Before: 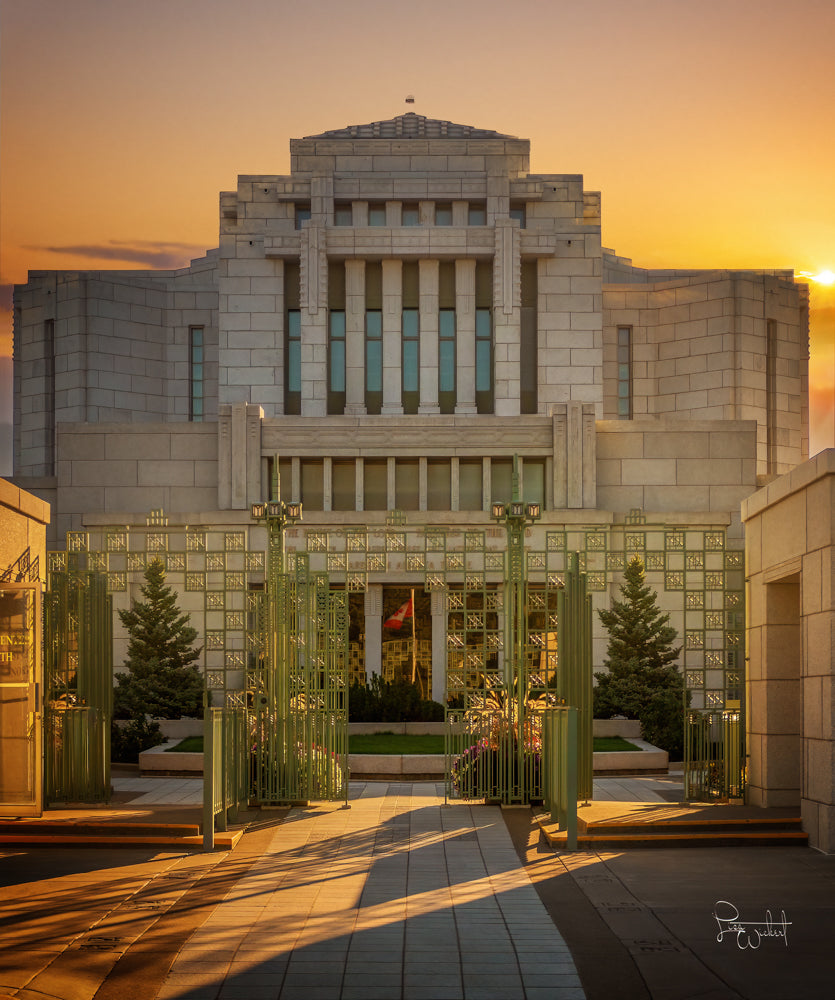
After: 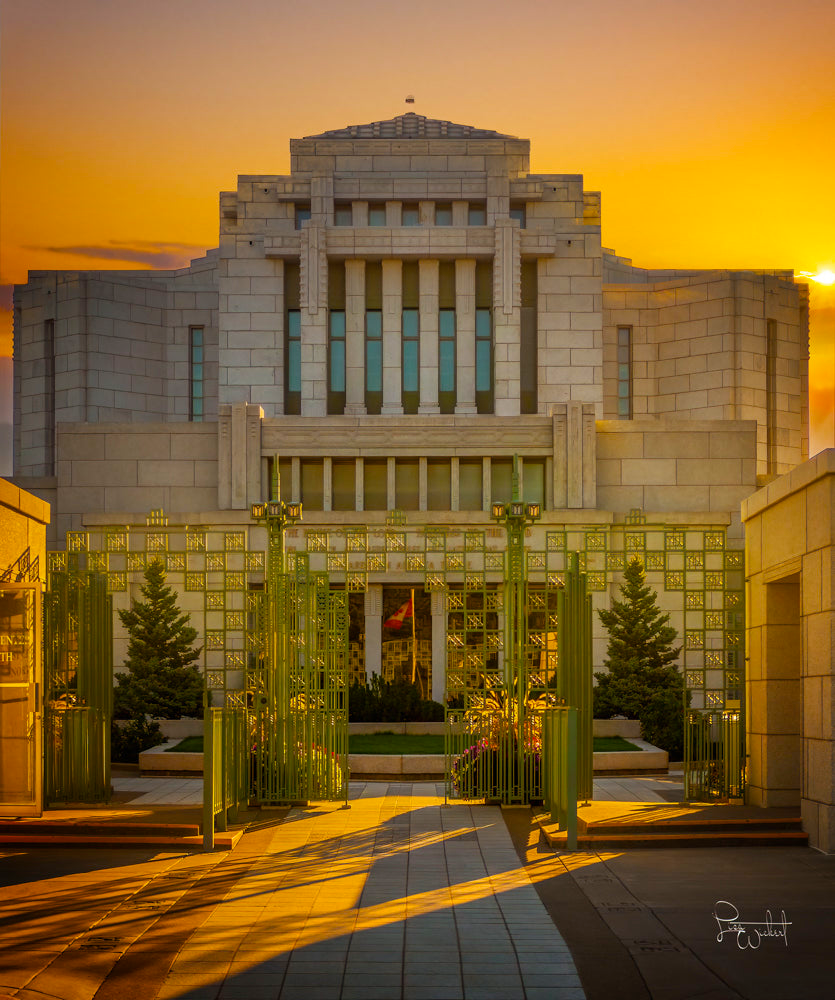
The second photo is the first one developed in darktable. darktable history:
color balance rgb: power › hue 329.54°, linear chroma grading › global chroma 19.5%, perceptual saturation grading › global saturation 25.361%
